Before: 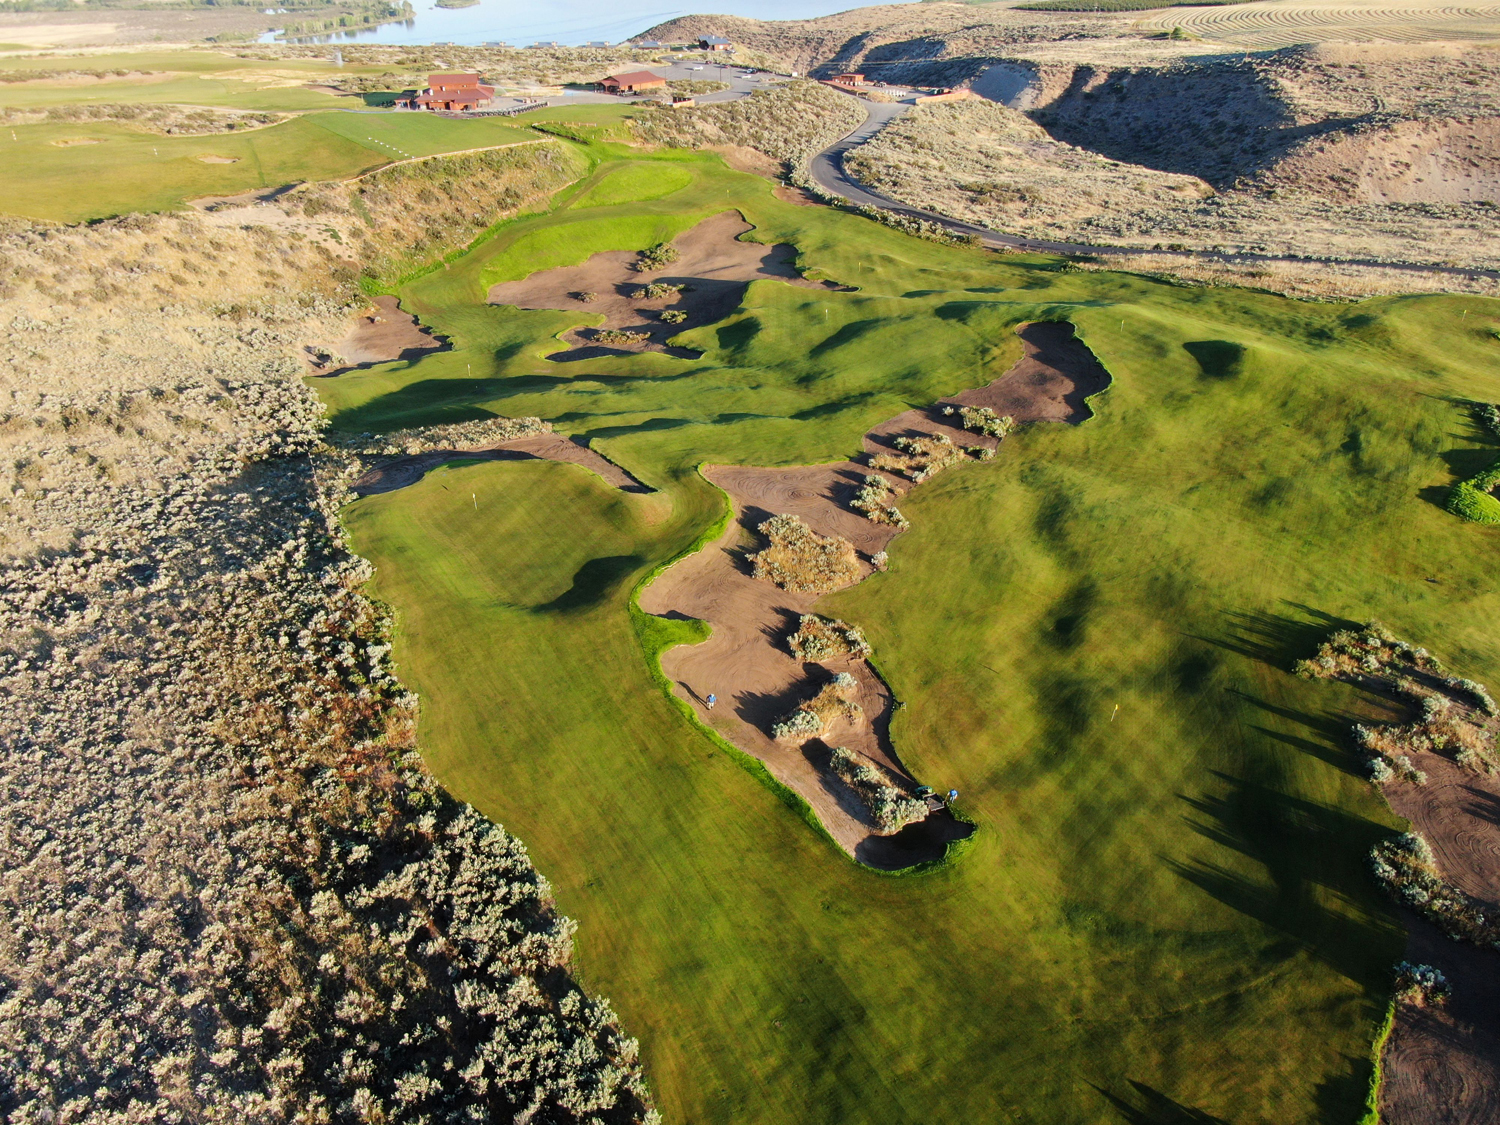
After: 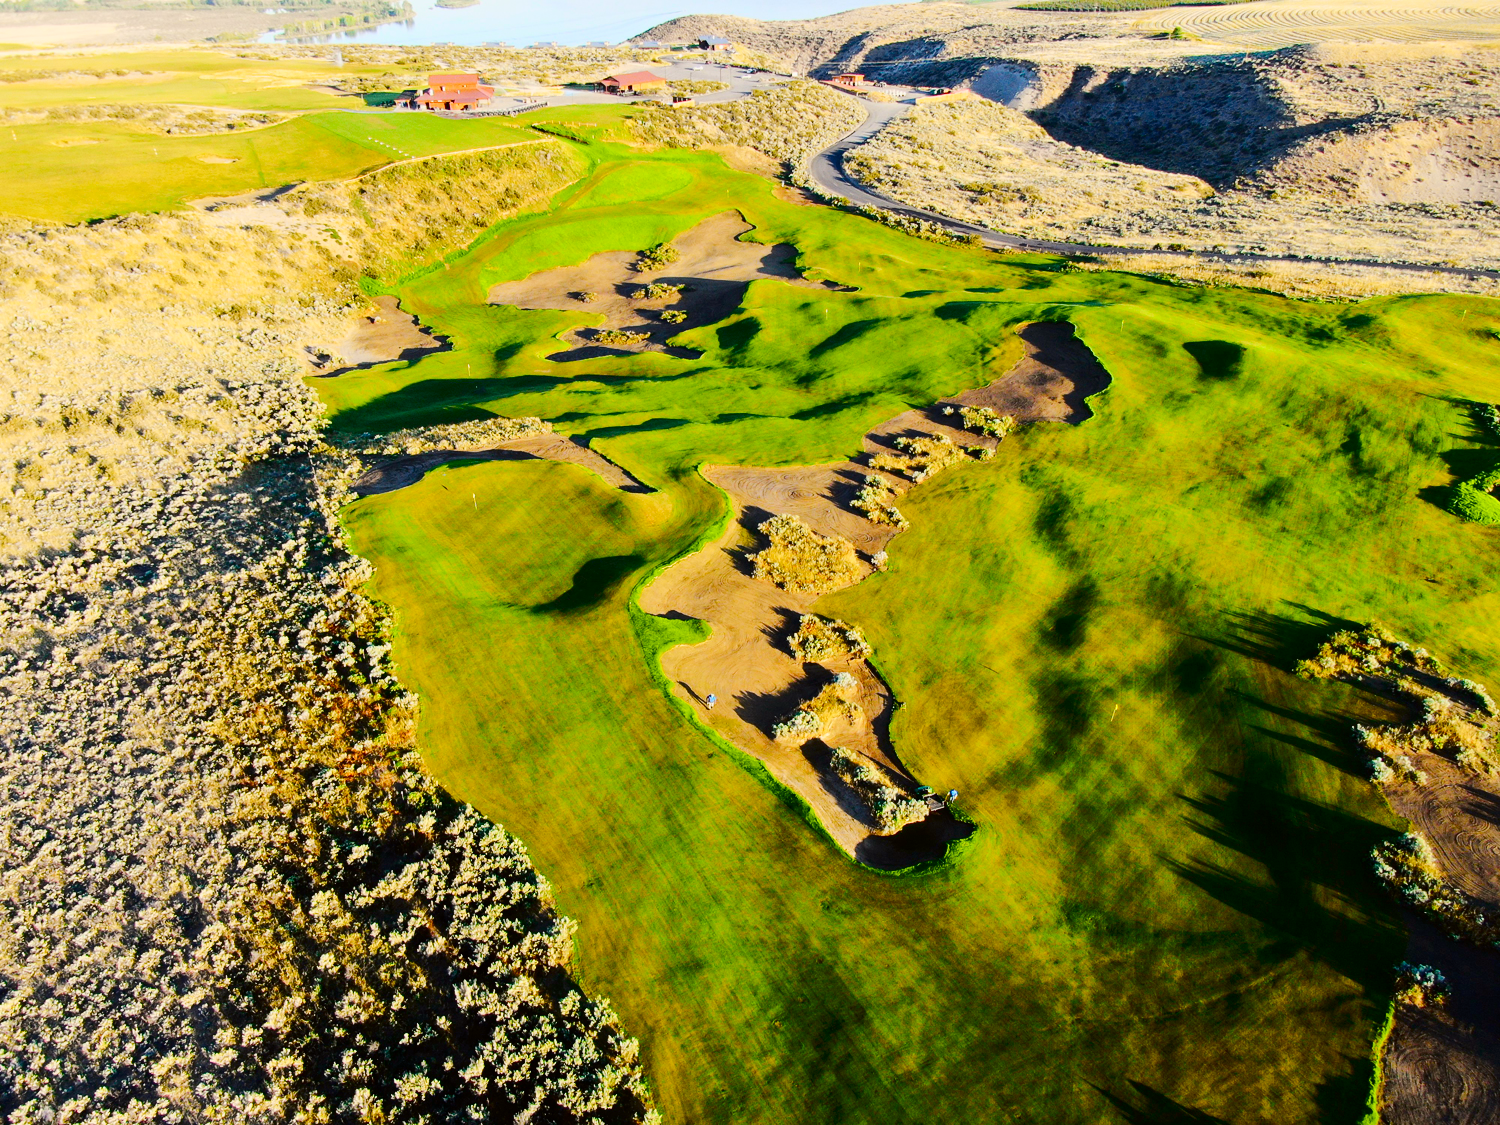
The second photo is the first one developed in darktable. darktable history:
exposure: exposure -0.04 EV, compensate exposure bias true, compensate highlight preservation false
color balance rgb: perceptual saturation grading › global saturation 0.142%, perceptual saturation grading › highlights -18.746%, perceptual saturation grading › mid-tones 7.221%, perceptual saturation grading › shadows 27.99%, perceptual brilliance grading › mid-tones 9.406%, perceptual brilliance grading › shadows 14.502%
tone curve: curves: ch0 [(0, 0) (0.104, 0.068) (0.236, 0.227) (0.46, 0.576) (0.657, 0.796) (0.861, 0.932) (1, 0.981)]; ch1 [(0, 0) (0.353, 0.344) (0.434, 0.382) (0.479, 0.476) (0.502, 0.504) (0.544, 0.534) (0.57, 0.57) (0.586, 0.603) (0.618, 0.631) (0.657, 0.679) (1, 1)]; ch2 [(0, 0) (0.34, 0.314) (0.434, 0.43) (0.5, 0.511) (0.528, 0.545) (0.557, 0.573) (0.573, 0.618) (0.628, 0.751) (1, 1)], color space Lab, independent channels, preserve colors none
contrast brightness saturation: brightness -0.085
tone equalizer: mask exposure compensation -0.49 EV
